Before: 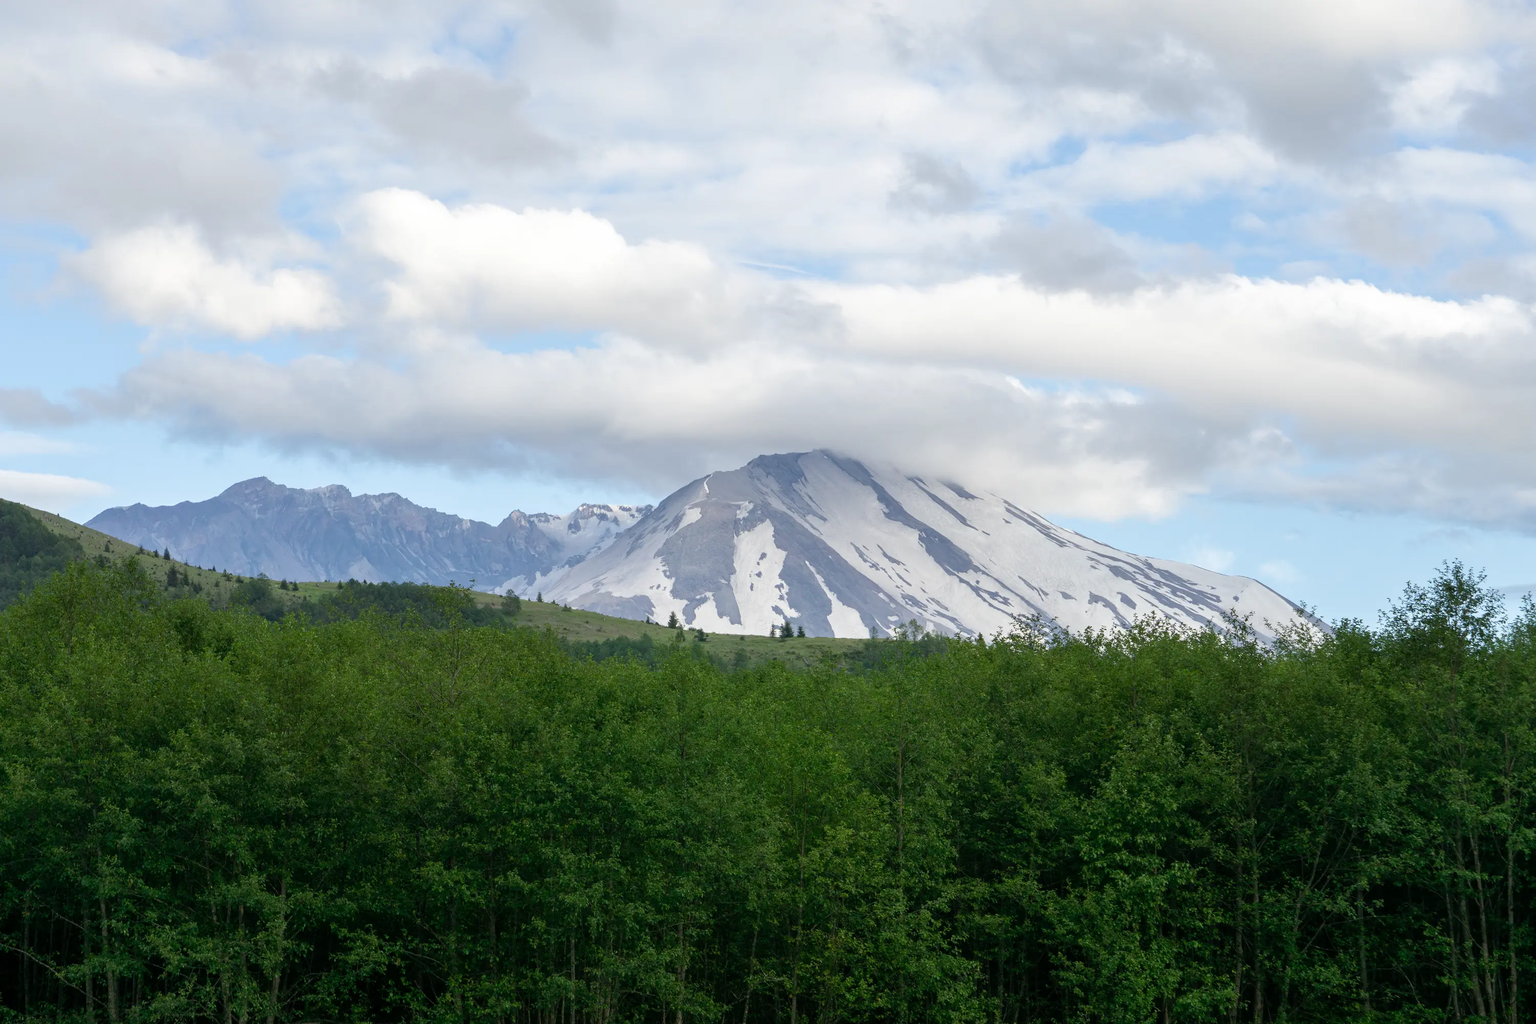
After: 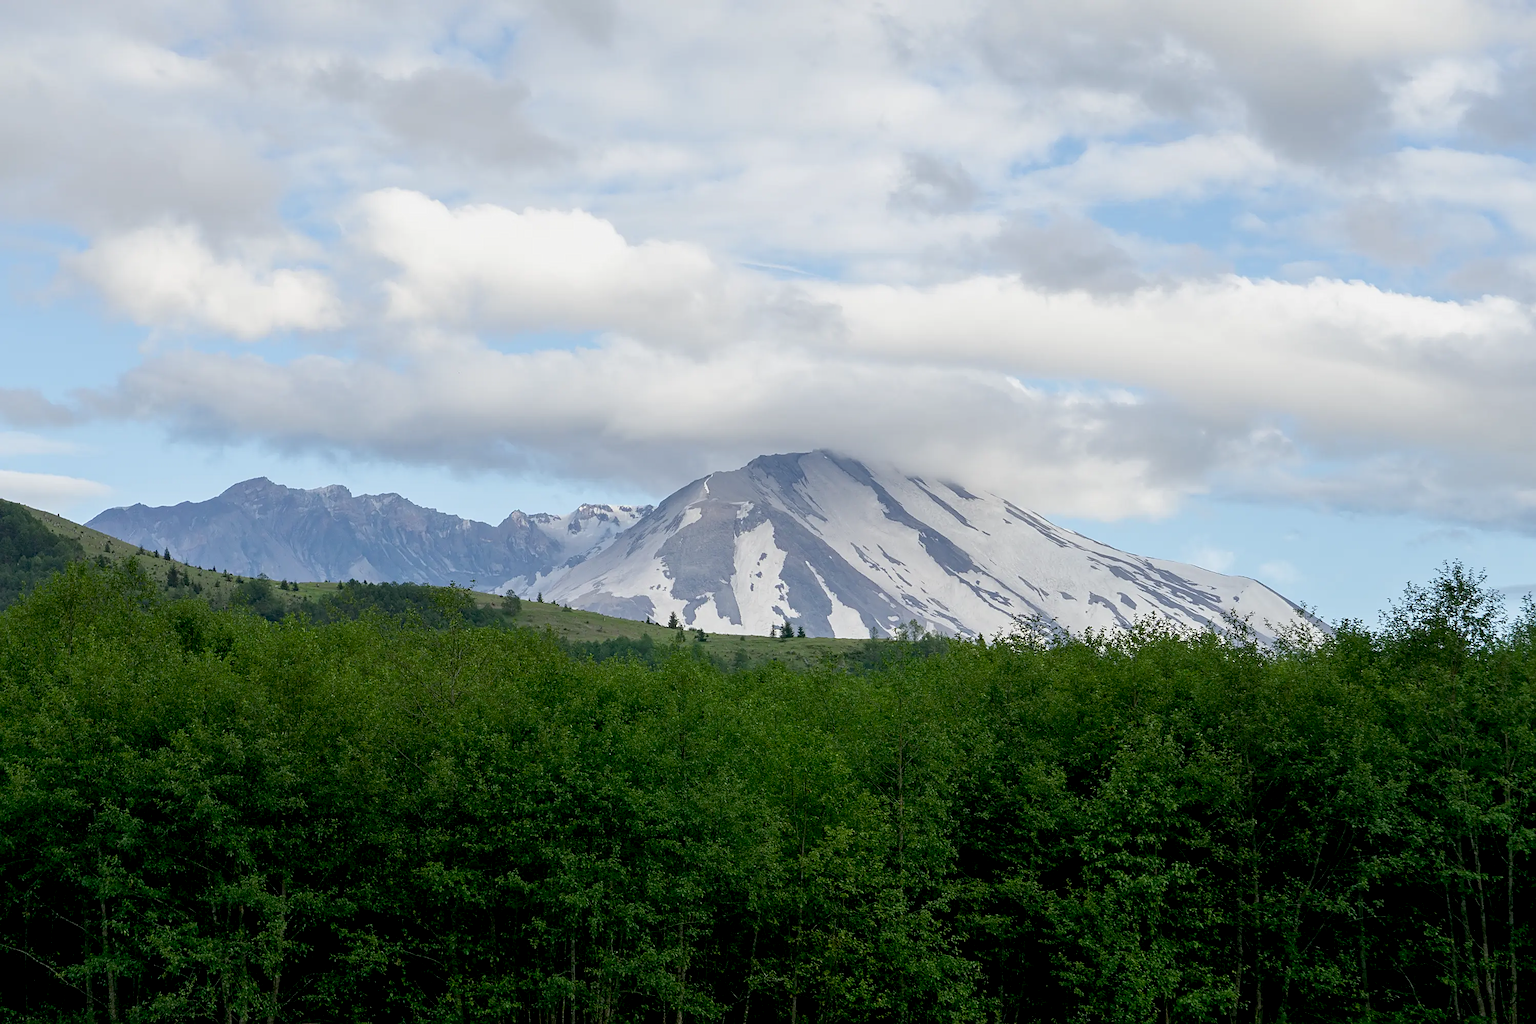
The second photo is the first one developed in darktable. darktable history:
sharpen: on, module defaults
exposure: black level correction 0.009, exposure -0.164 EV, compensate highlight preservation false
